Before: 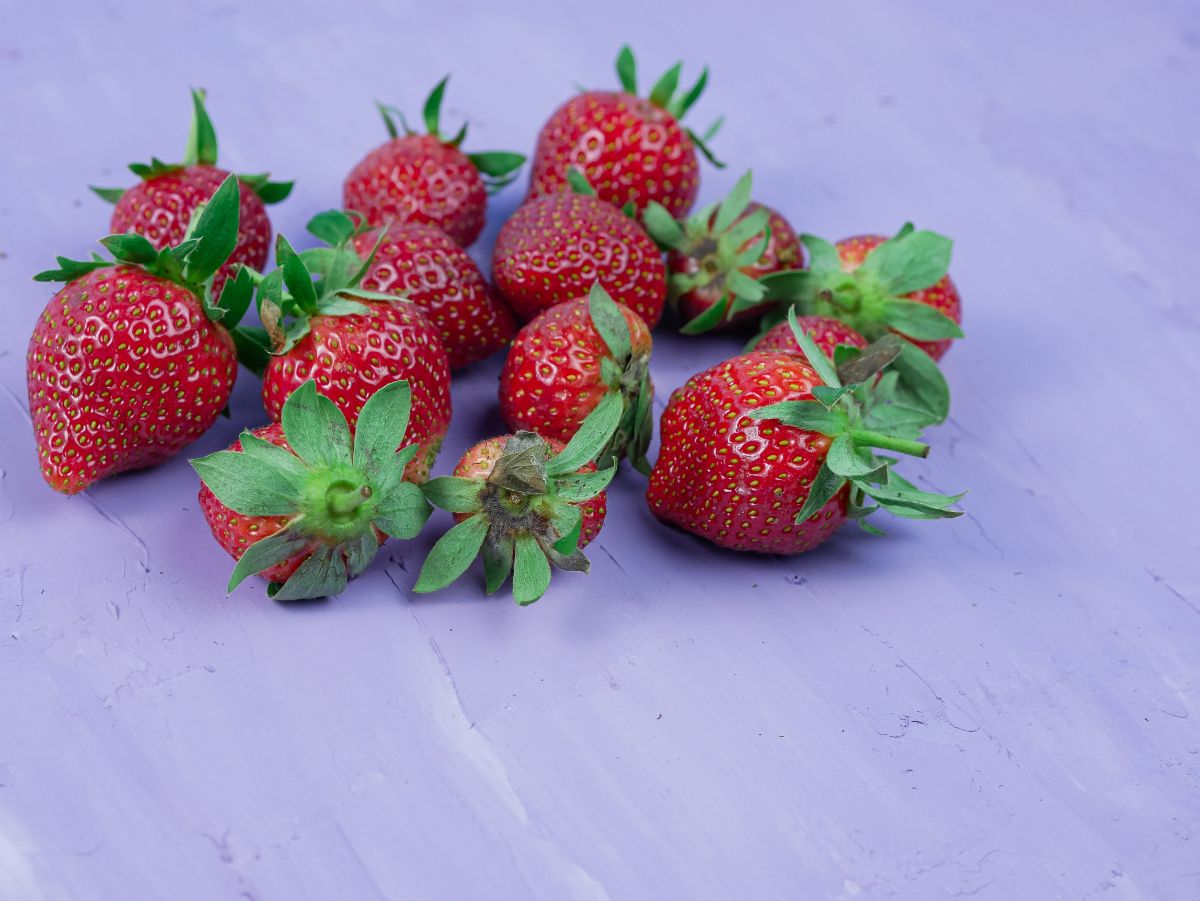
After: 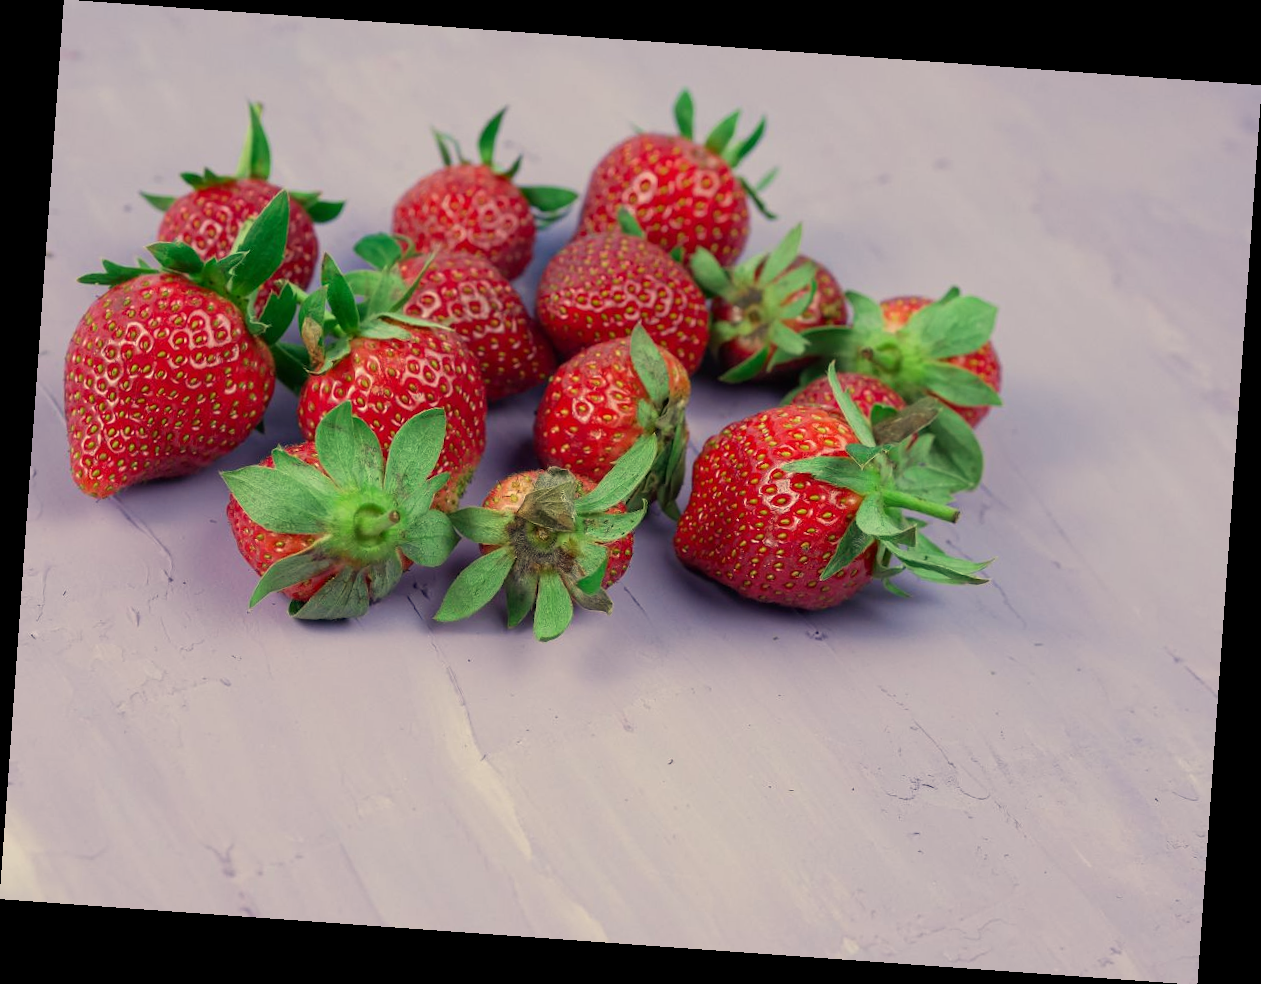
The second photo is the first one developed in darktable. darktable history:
rotate and perspective: rotation 4.1°, automatic cropping off
white balance: red 1.08, blue 0.791
